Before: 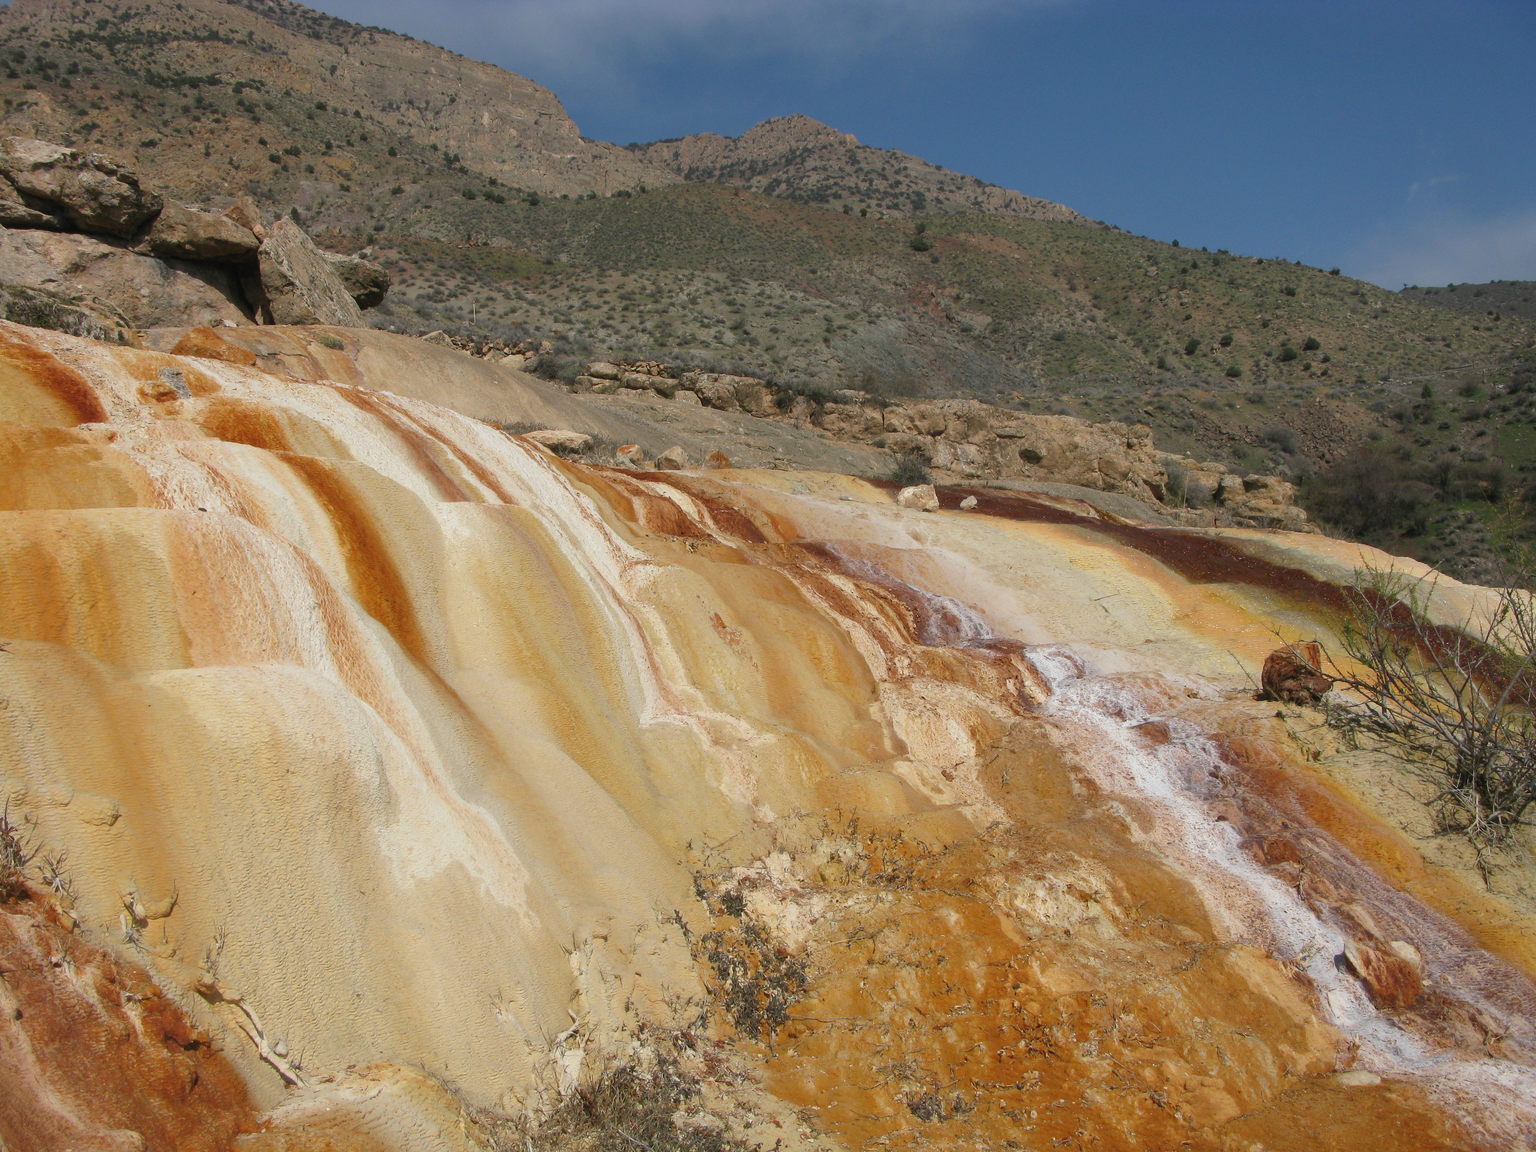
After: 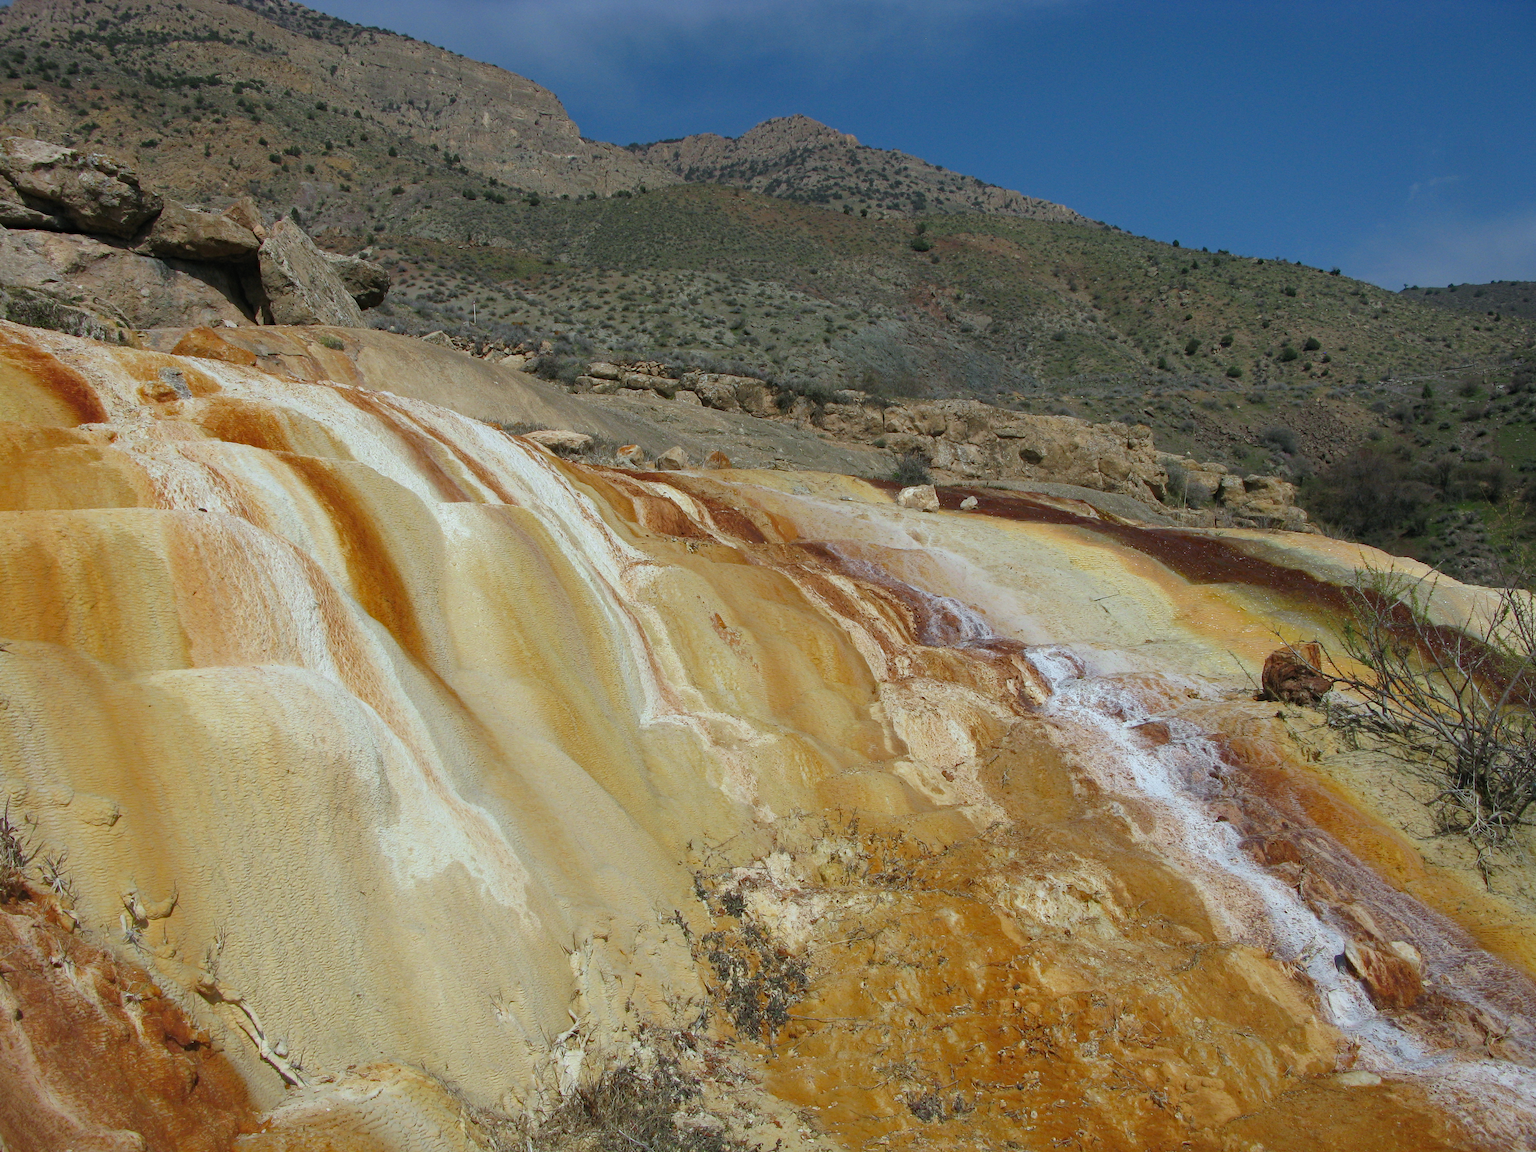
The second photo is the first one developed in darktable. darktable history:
white balance: red 0.925, blue 1.046
haze removal: strength 0.29, distance 0.25, compatibility mode true, adaptive false
